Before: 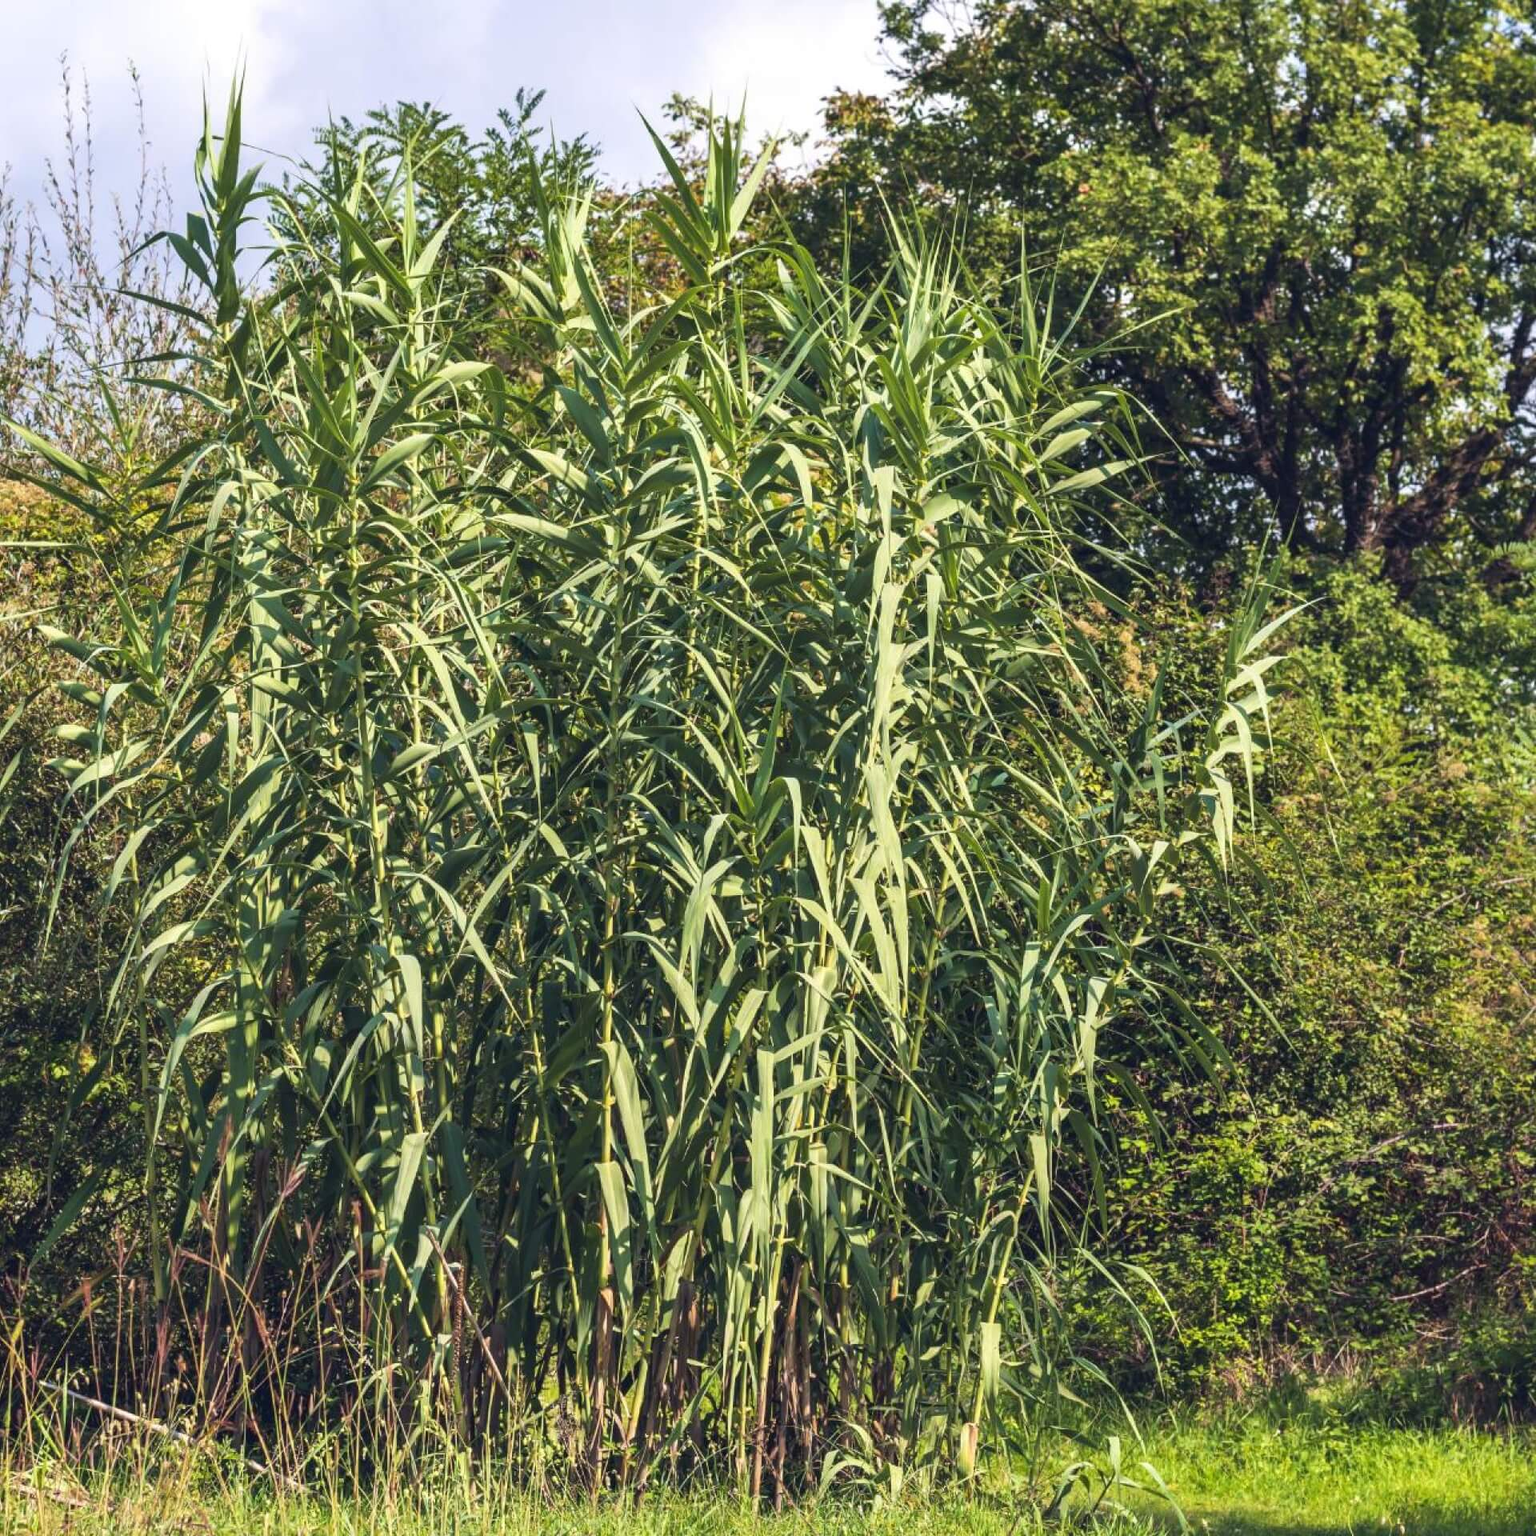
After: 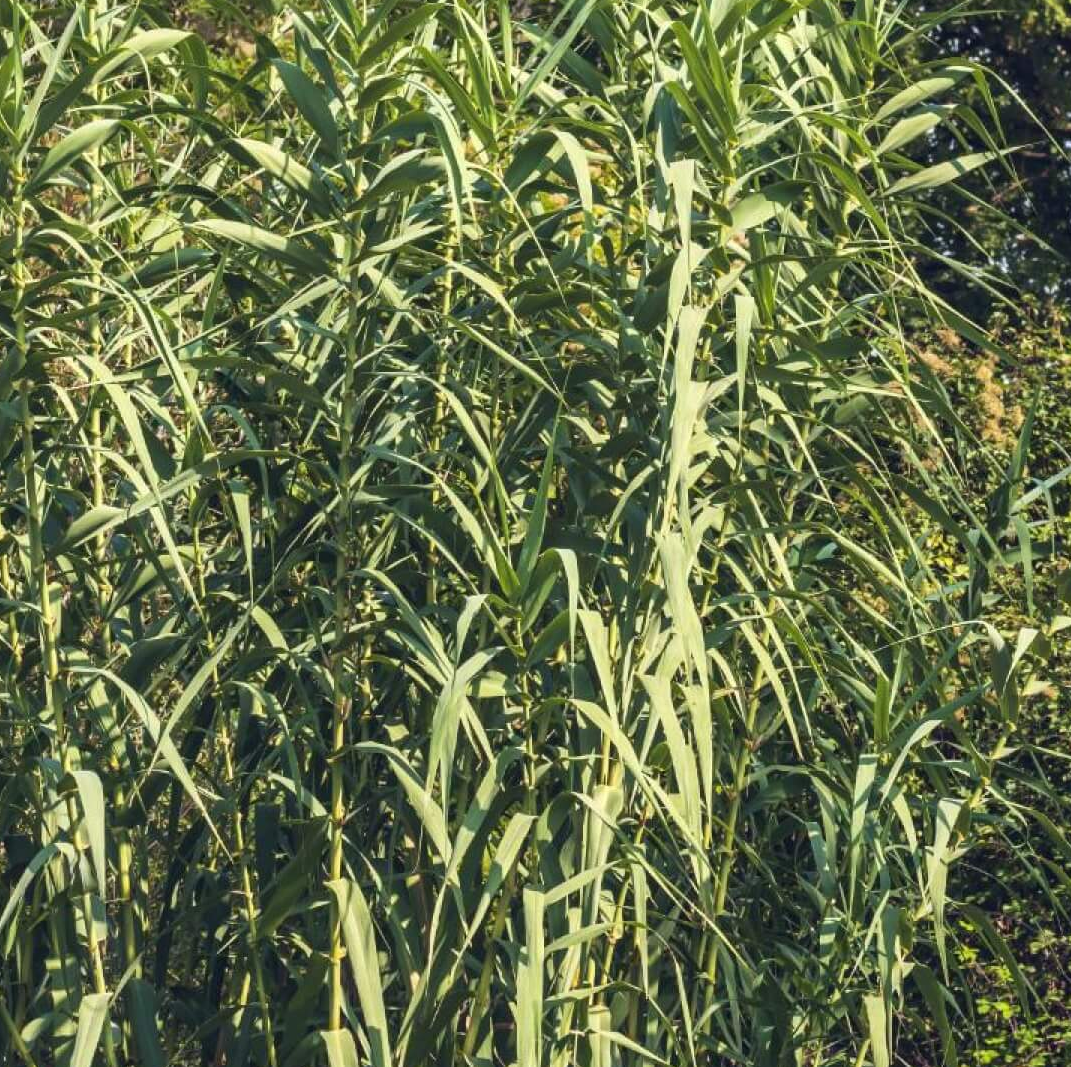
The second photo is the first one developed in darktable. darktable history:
crop and rotate: left 22.051%, top 22.057%, right 22.156%, bottom 22.336%
